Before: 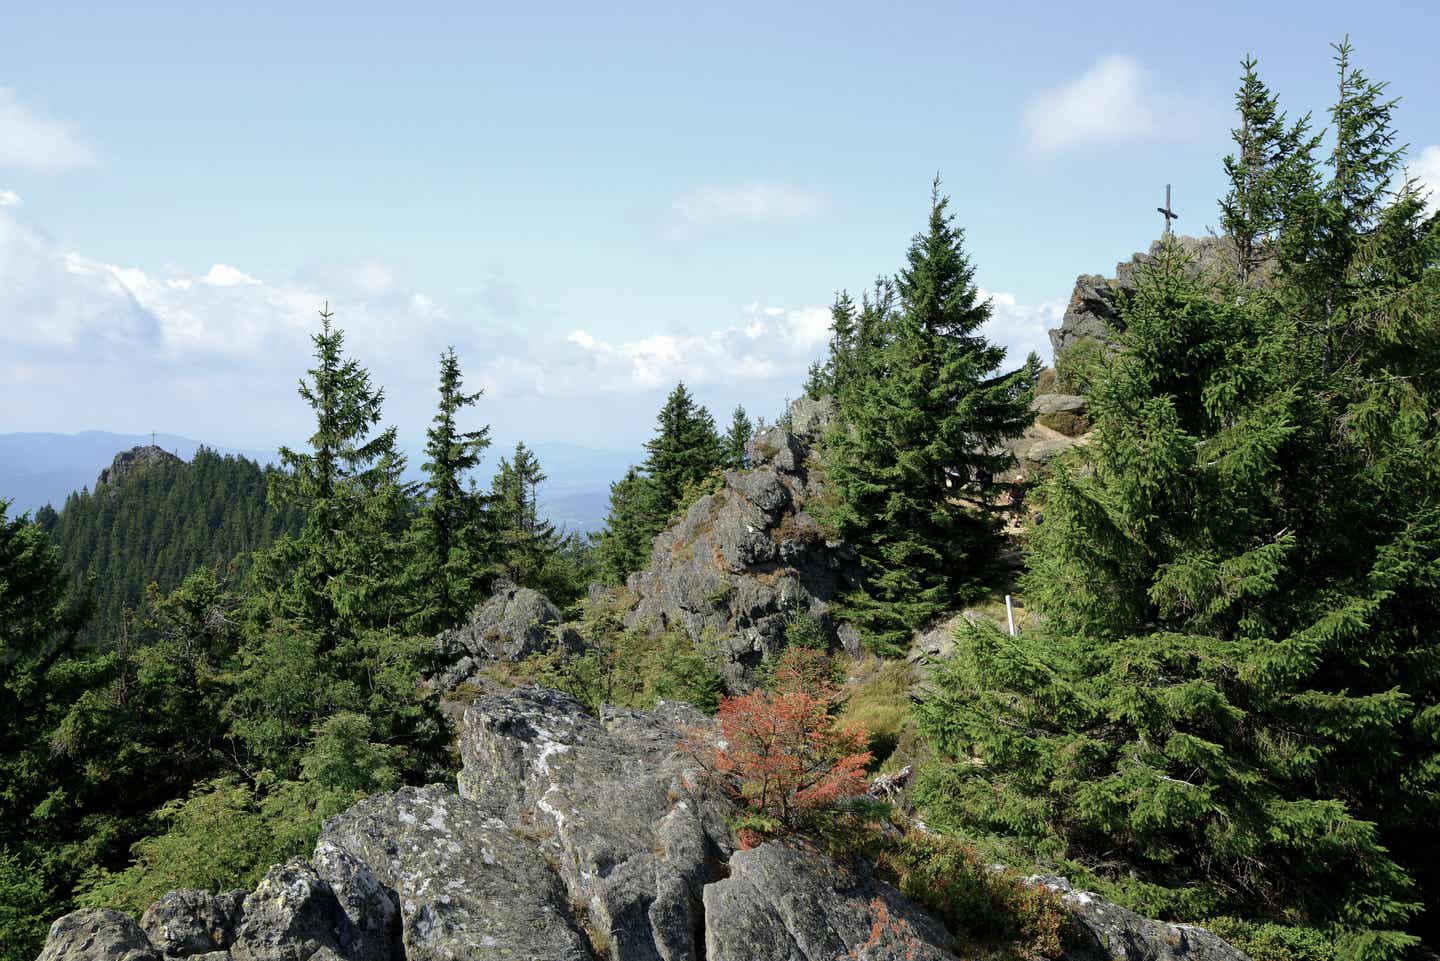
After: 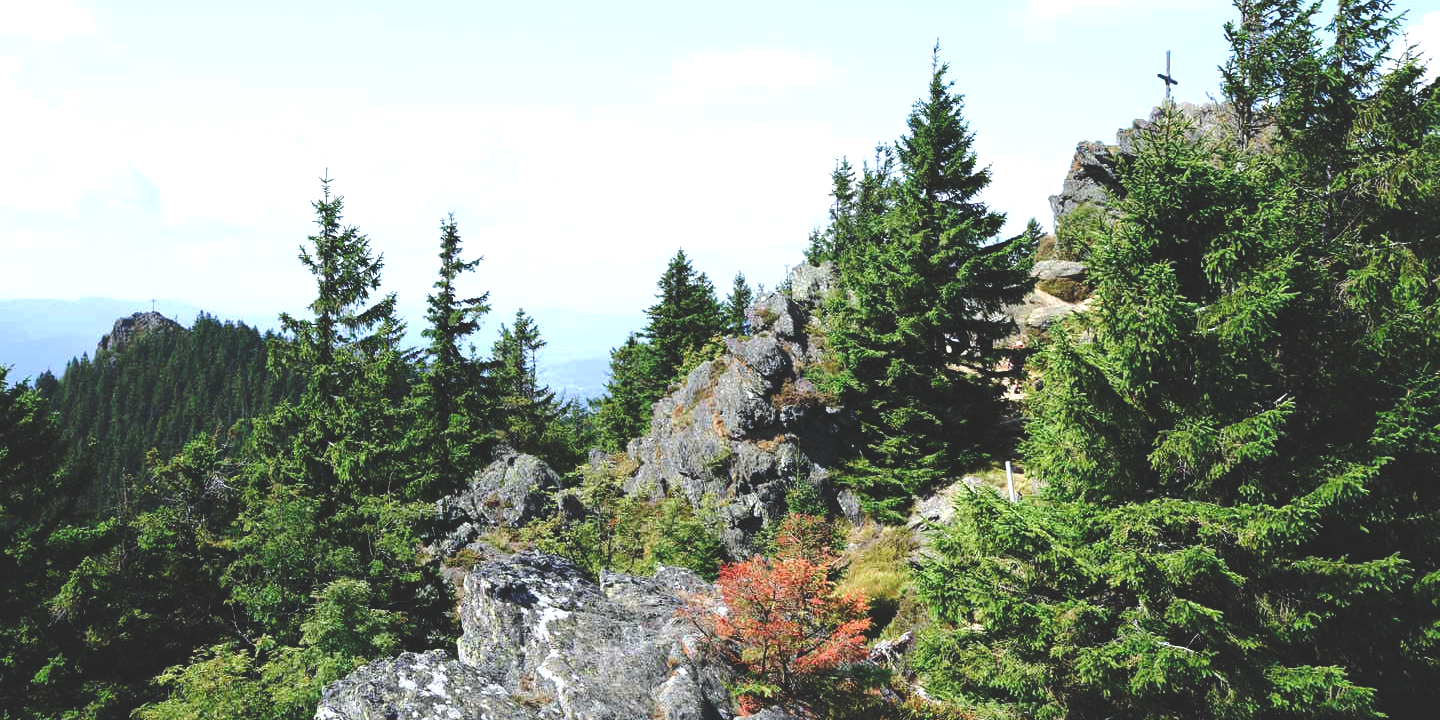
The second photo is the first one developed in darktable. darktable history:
crop: top 14.01%, bottom 11.066%
tone curve: curves: ch0 [(0, 0.142) (0.384, 0.314) (0.752, 0.711) (0.991, 0.95)]; ch1 [(0.006, 0.129) (0.346, 0.384) (1, 1)]; ch2 [(0.003, 0.057) (0.261, 0.248) (1, 1)], preserve colors none
exposure: black level correction 0, exposure 1.018 EV, compensate exposure bias true, compensate highlight preservation false
shadows and highlights: shadows 25.07, highlights -25.1
base curve: curves: ch0 [(0, 0) (0.073, 0.04) (0.157, 0.139) (0.492, 0.492) (0.758, 0.758) (1, 1)], preserve colors none
color calibration: illuminant as shot in camera, x 0.358, y 0.373, temperature 4628.91 K
